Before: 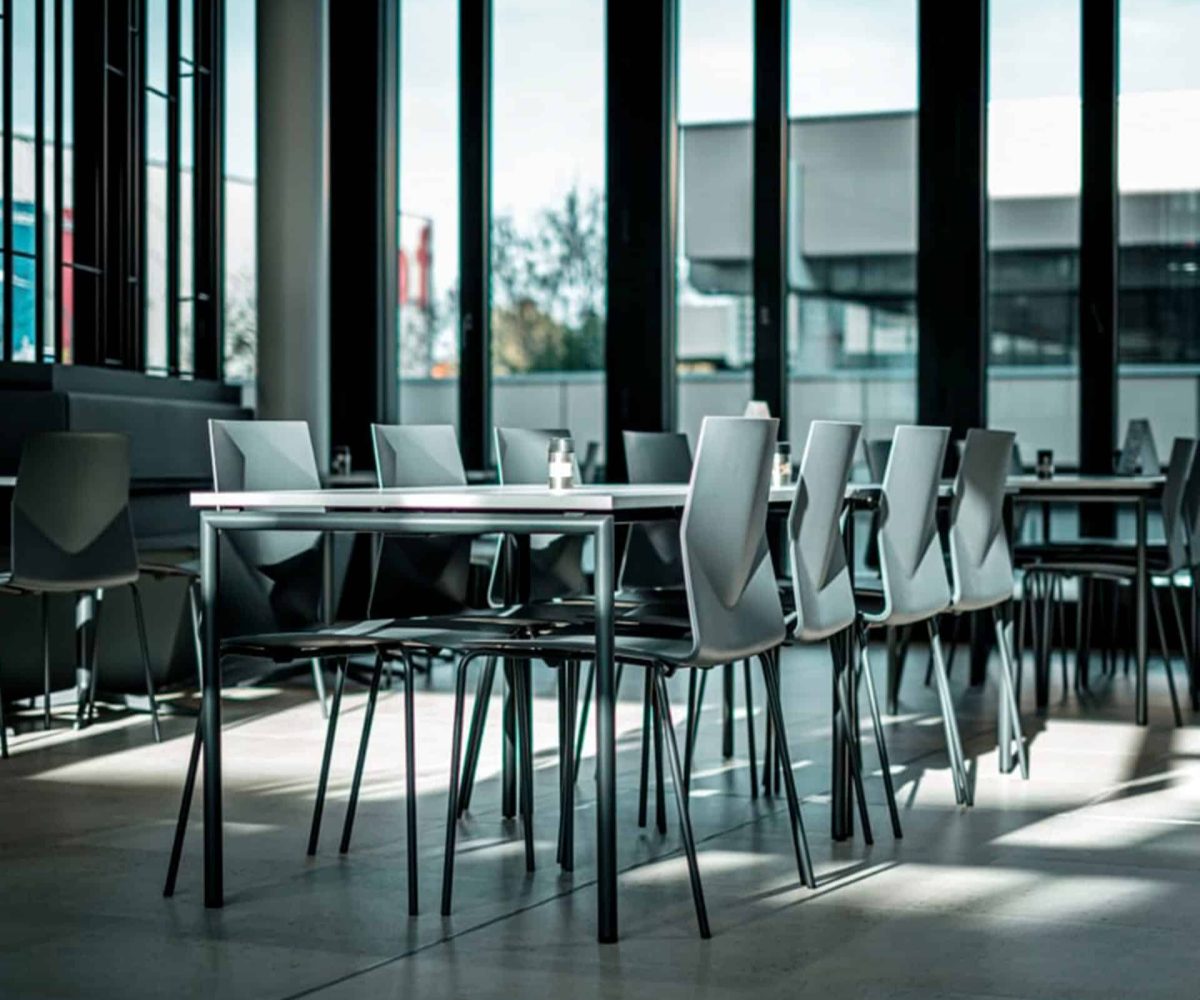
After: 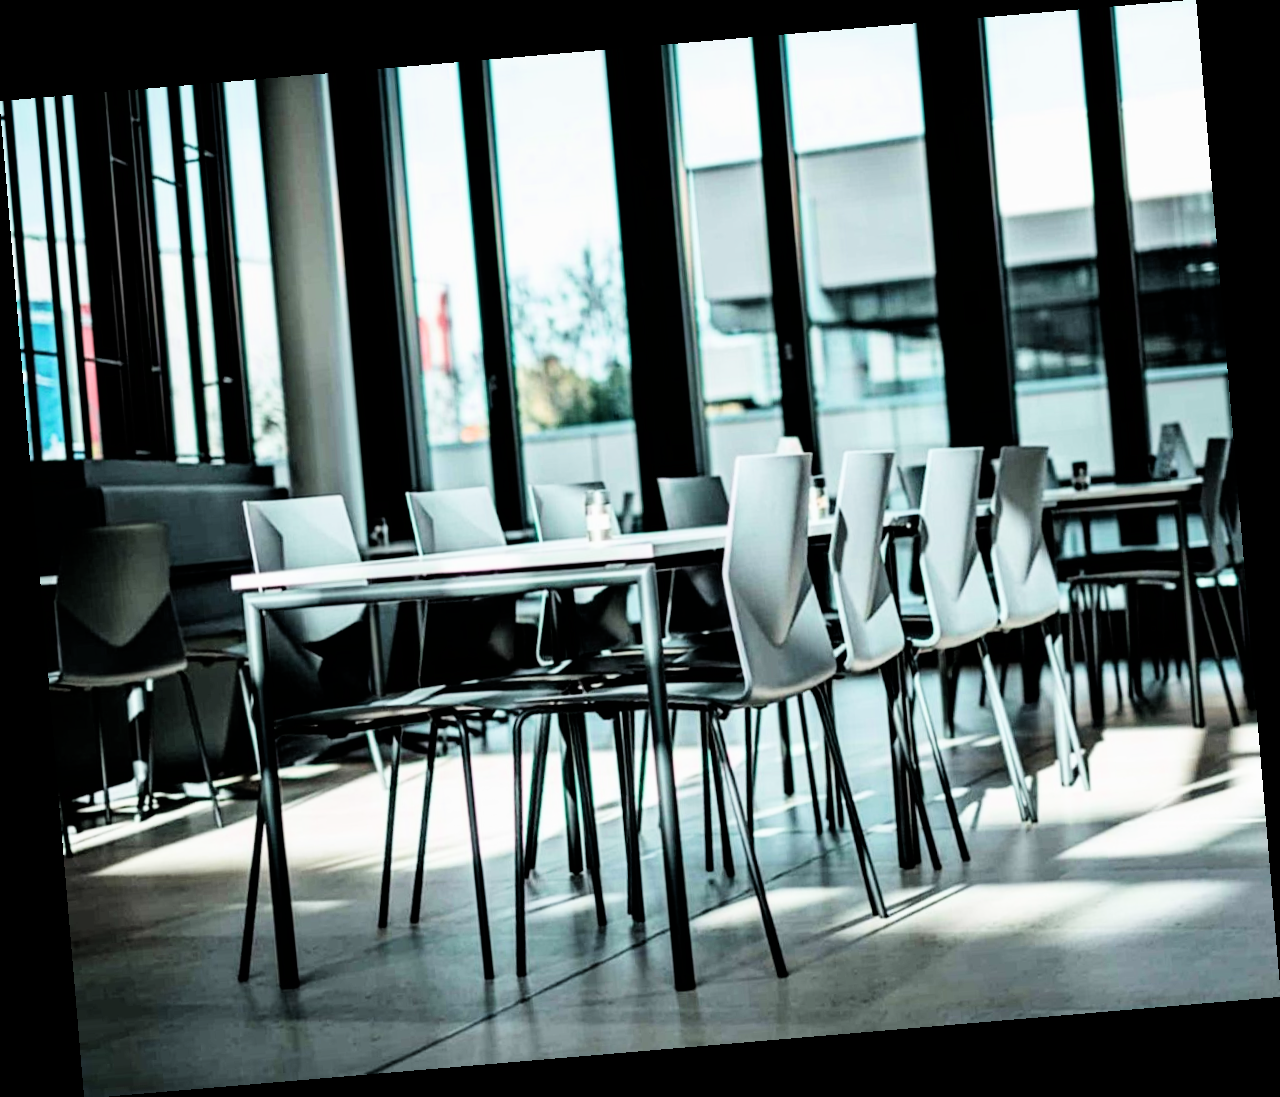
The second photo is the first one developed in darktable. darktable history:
rotate and perspective: rotation -4.86°, automatic cropping off
exposure: exposure 1 EV, compensate highlight preservation false
filmic rgb: black relative exposure -5 EV, hardness 2.88, contrast 1.5
